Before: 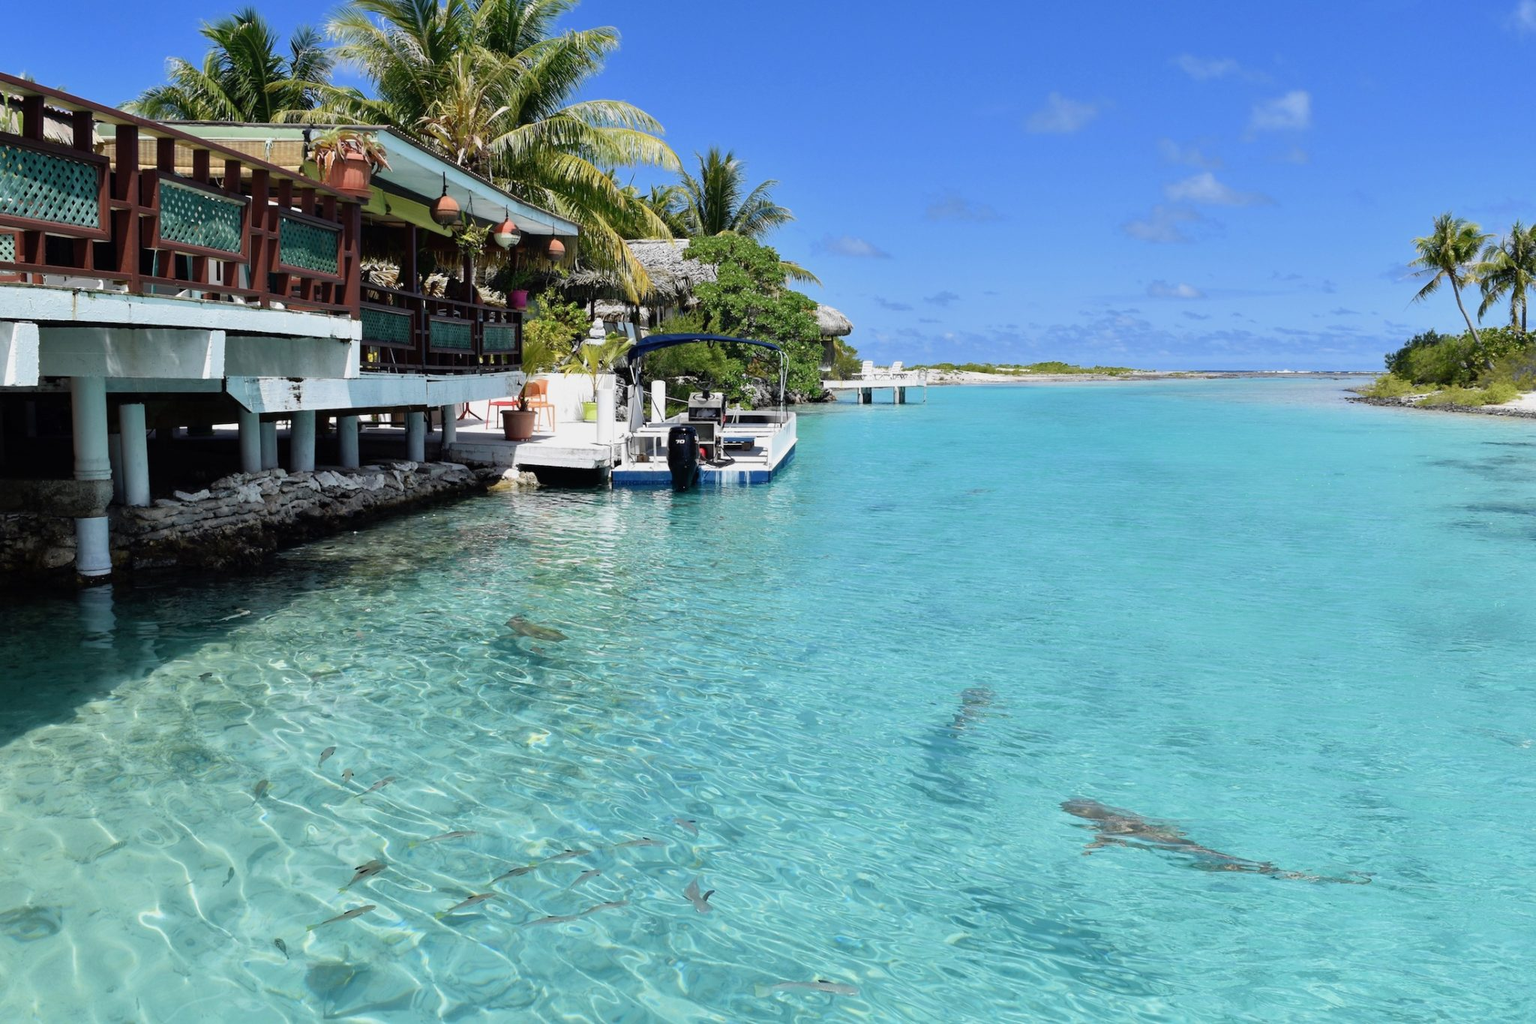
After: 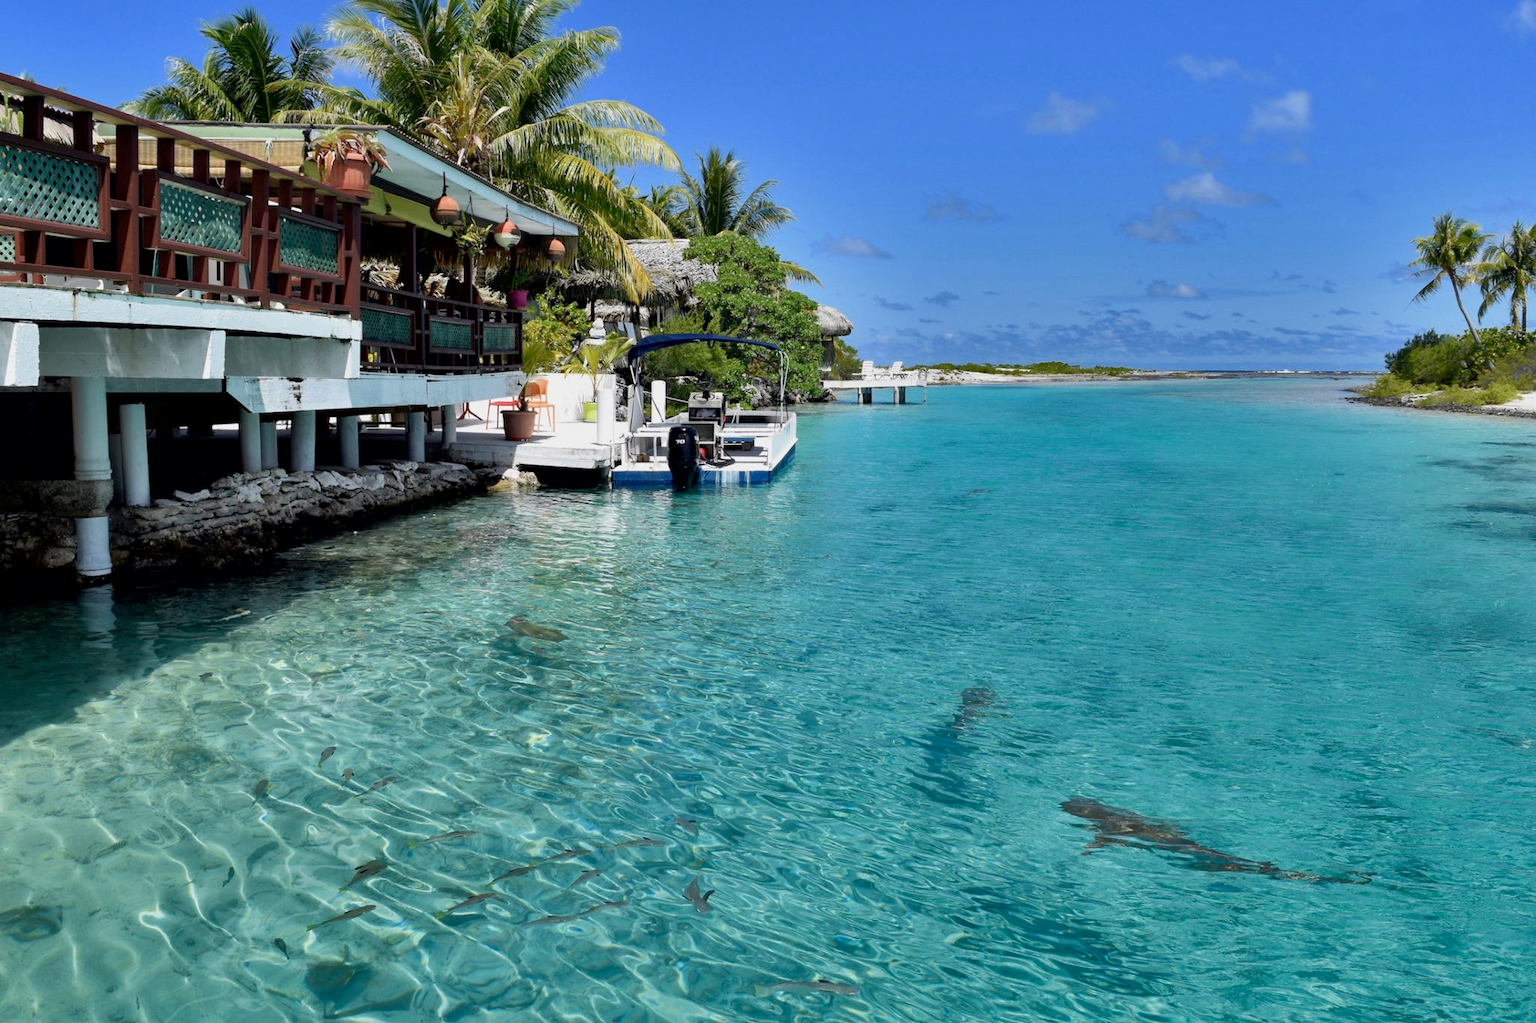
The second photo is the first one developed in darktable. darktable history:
shadows and highlights: shadows 20.76, highlights -82.35, soften with gaussian
